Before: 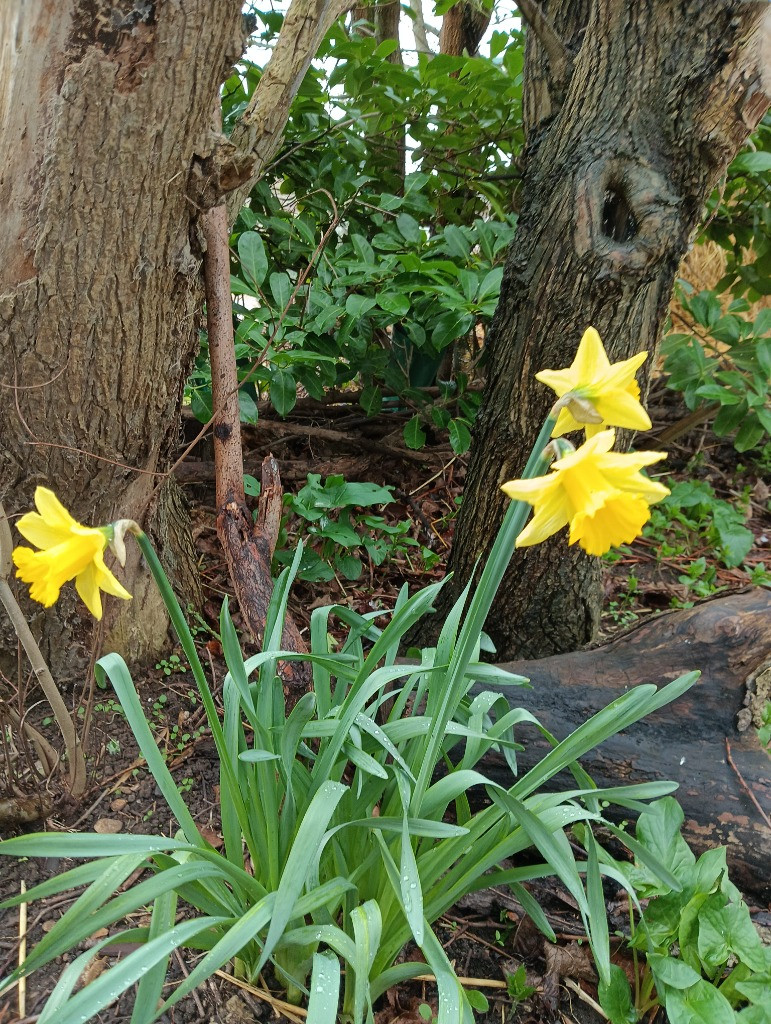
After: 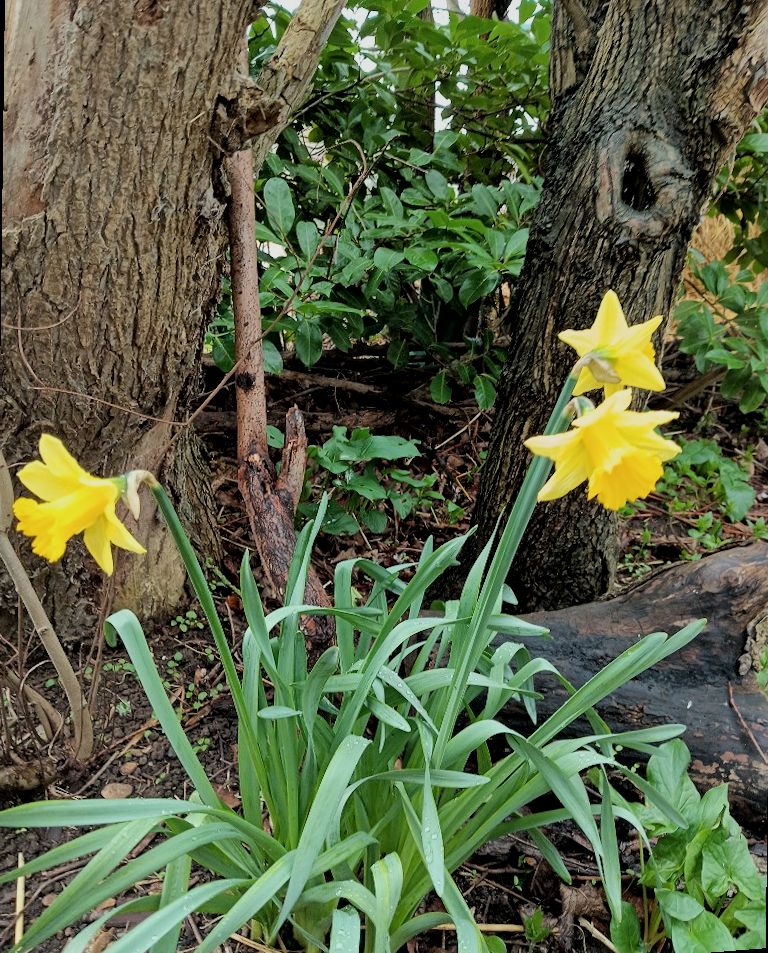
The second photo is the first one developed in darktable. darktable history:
rotate and perspective: rotation 0.679°, lens shift (horizontal) 0.136, crop left 0.009, crop right 0.991, crop top 0.078, crop bottom 0.95
filmic rgb: threshold 3 EV, hardness 4.17, latitude 50%, contrast 1.1, preserve chrominance max RGB, color science v6 (2022), contrast in shadows safe, contrast in highlights safe, enable highlight reconstruction true
local contrast: mode bilateral grid, contrast 20, coarseness 50, detail 130%, midtone range 0.2
